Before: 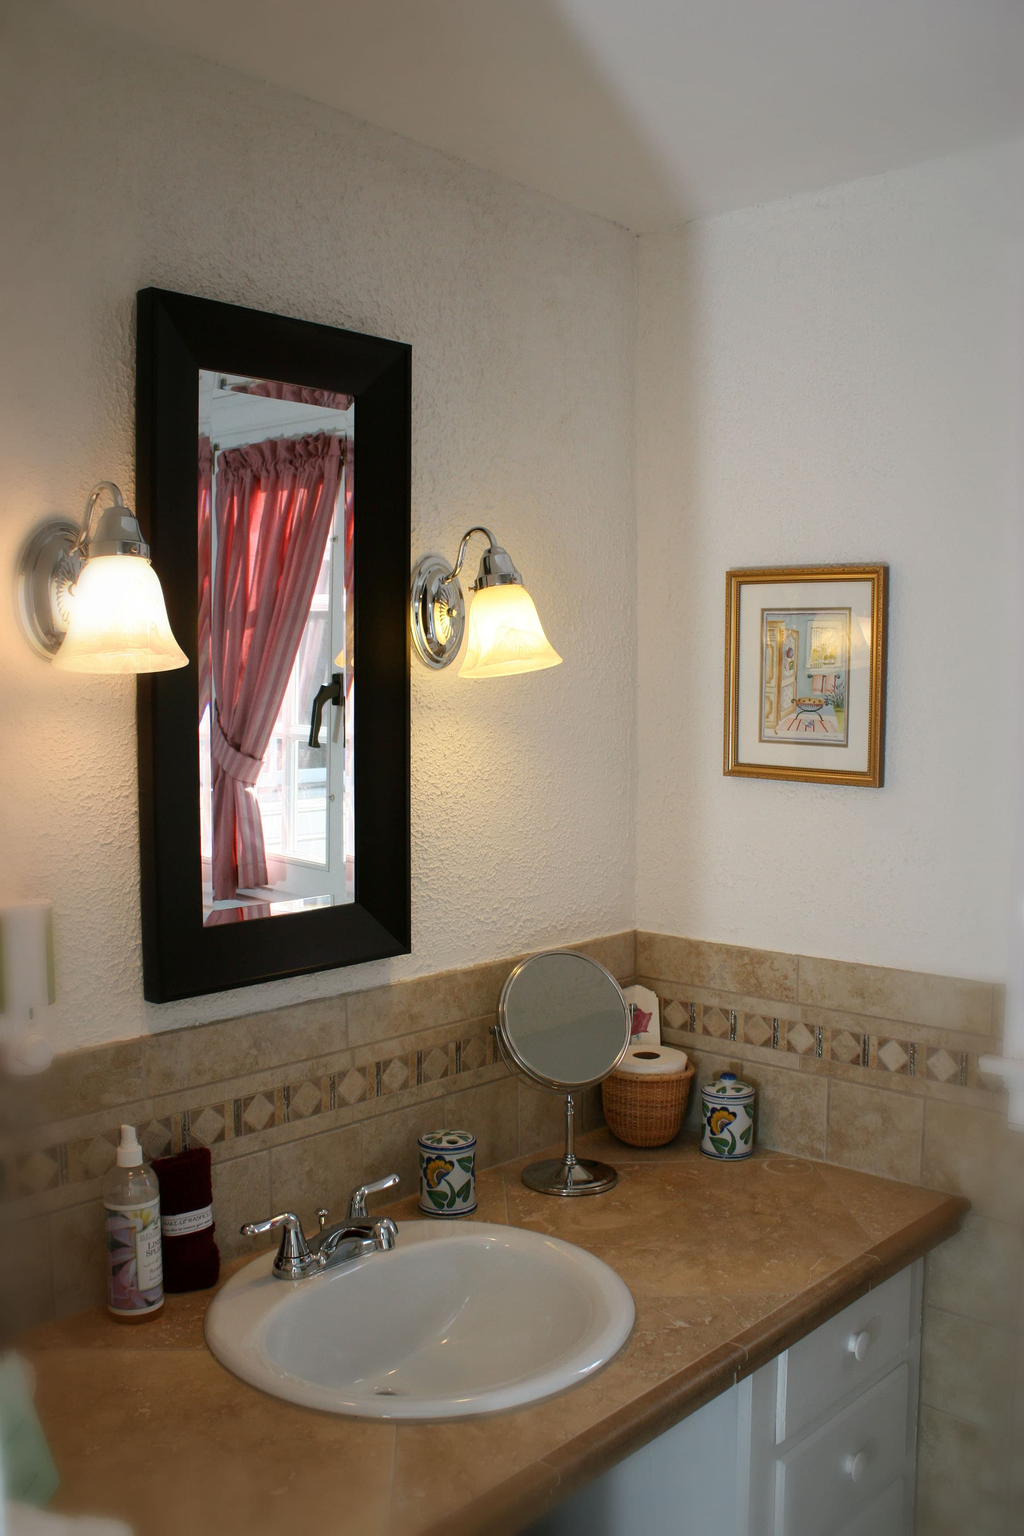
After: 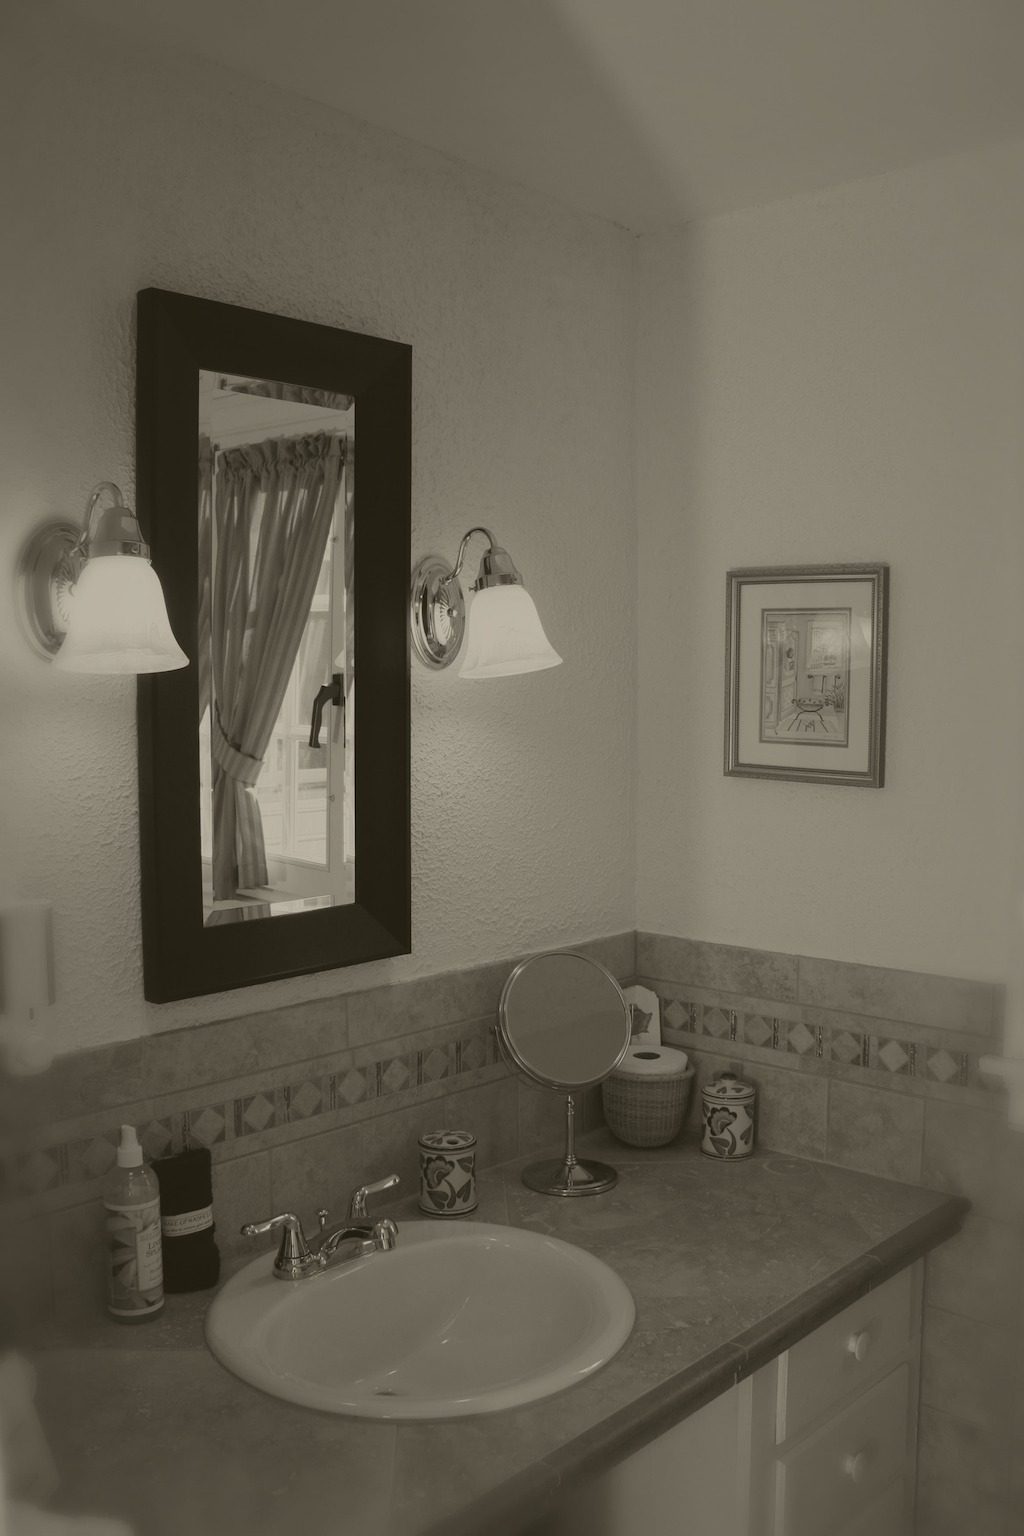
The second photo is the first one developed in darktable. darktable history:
color balance rgb: linear chroma grading › shadows 32%, linear chroma grading › global chroma -2%, linear chroma grading › mid-tones 4%, perceptual saturation grading › global saturation -2%, perceptual saturation grading › highlights -8%, perceptual saturation grading › mid-tones 8%, perceptual saturation grading › shadows 4%, perceptual brilliance grading › highlights 8%, perceptual brilliance grading › mid-tones 4%, perceptual brilliance grading › shadows 2%, global vibrance 16%, saturation formula JzAzBz (2021)
colorize: hue 41.44°, saturation 22%, source mix 60%, lightness 10.61%
white balance: red 0.983, blue 1.036
